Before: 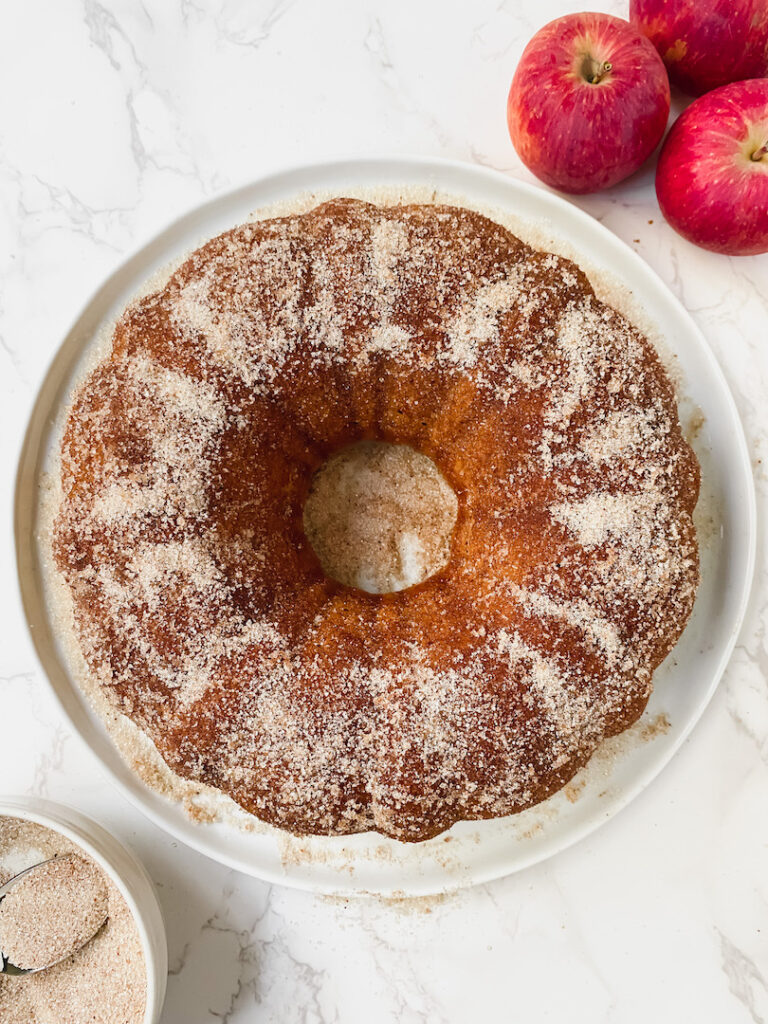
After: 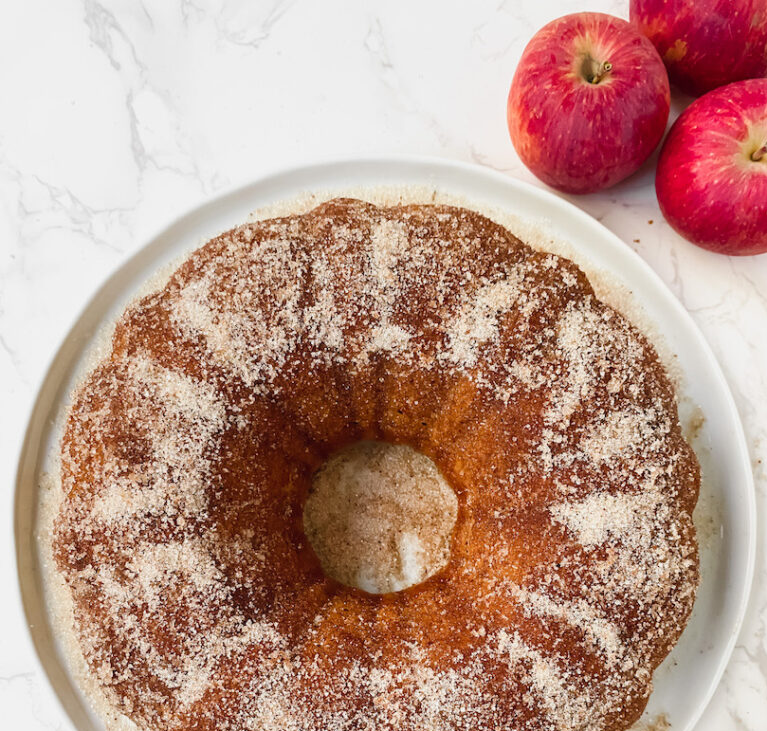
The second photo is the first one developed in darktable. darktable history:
exposure: compensate highlight preservation false
crop: bottom 28.576%
